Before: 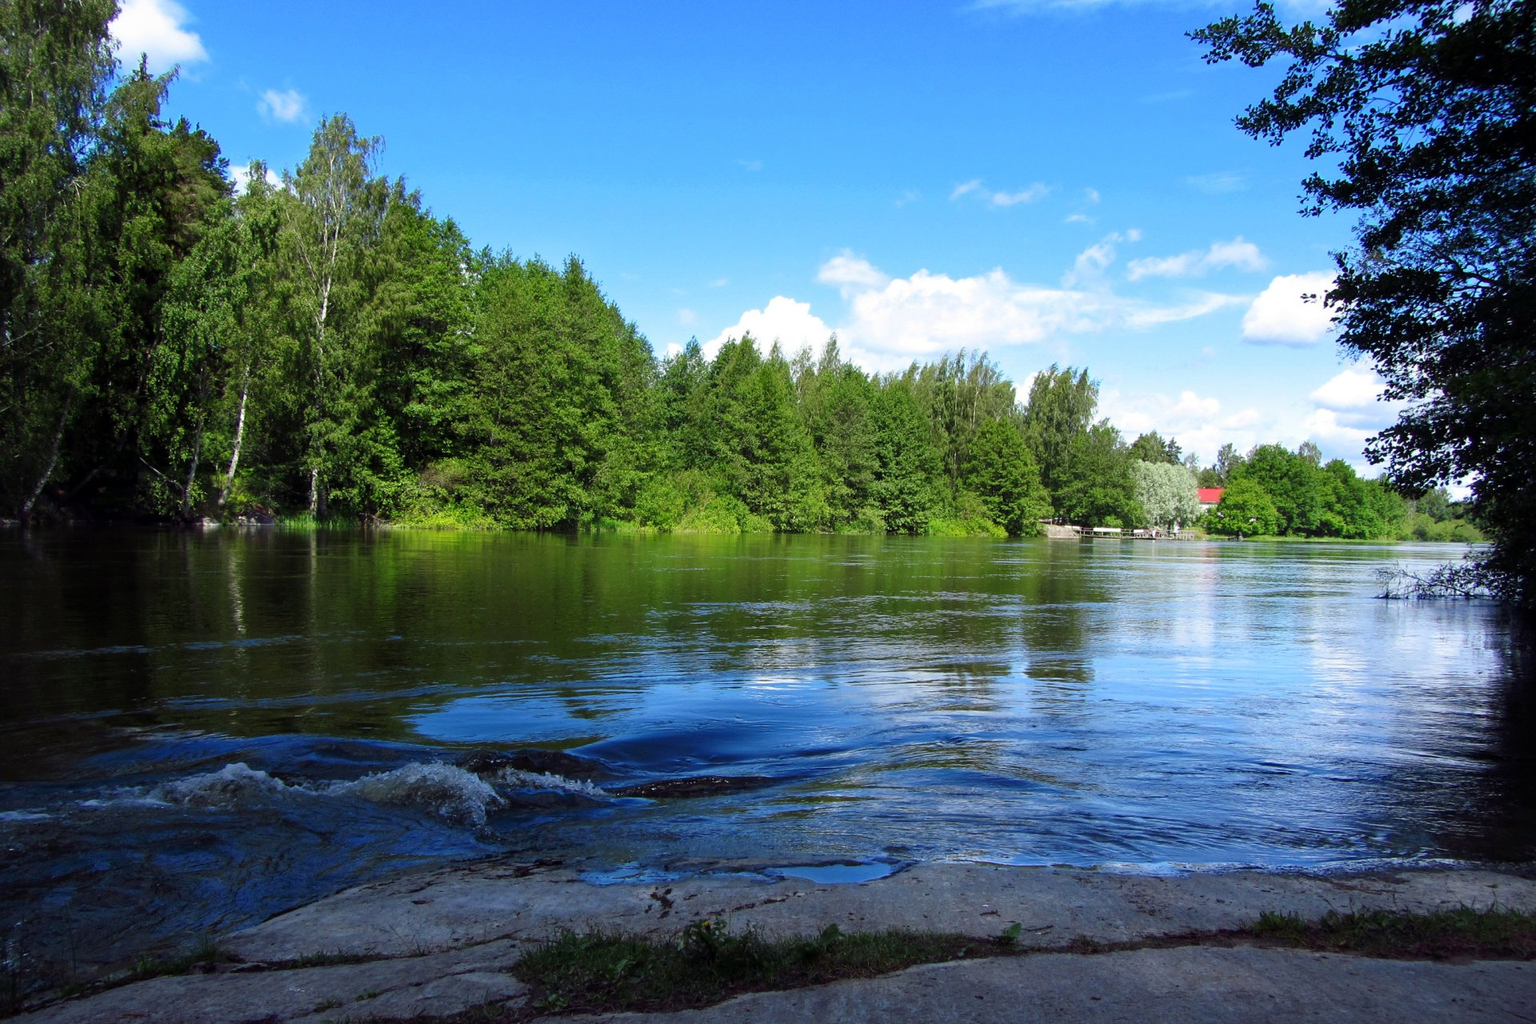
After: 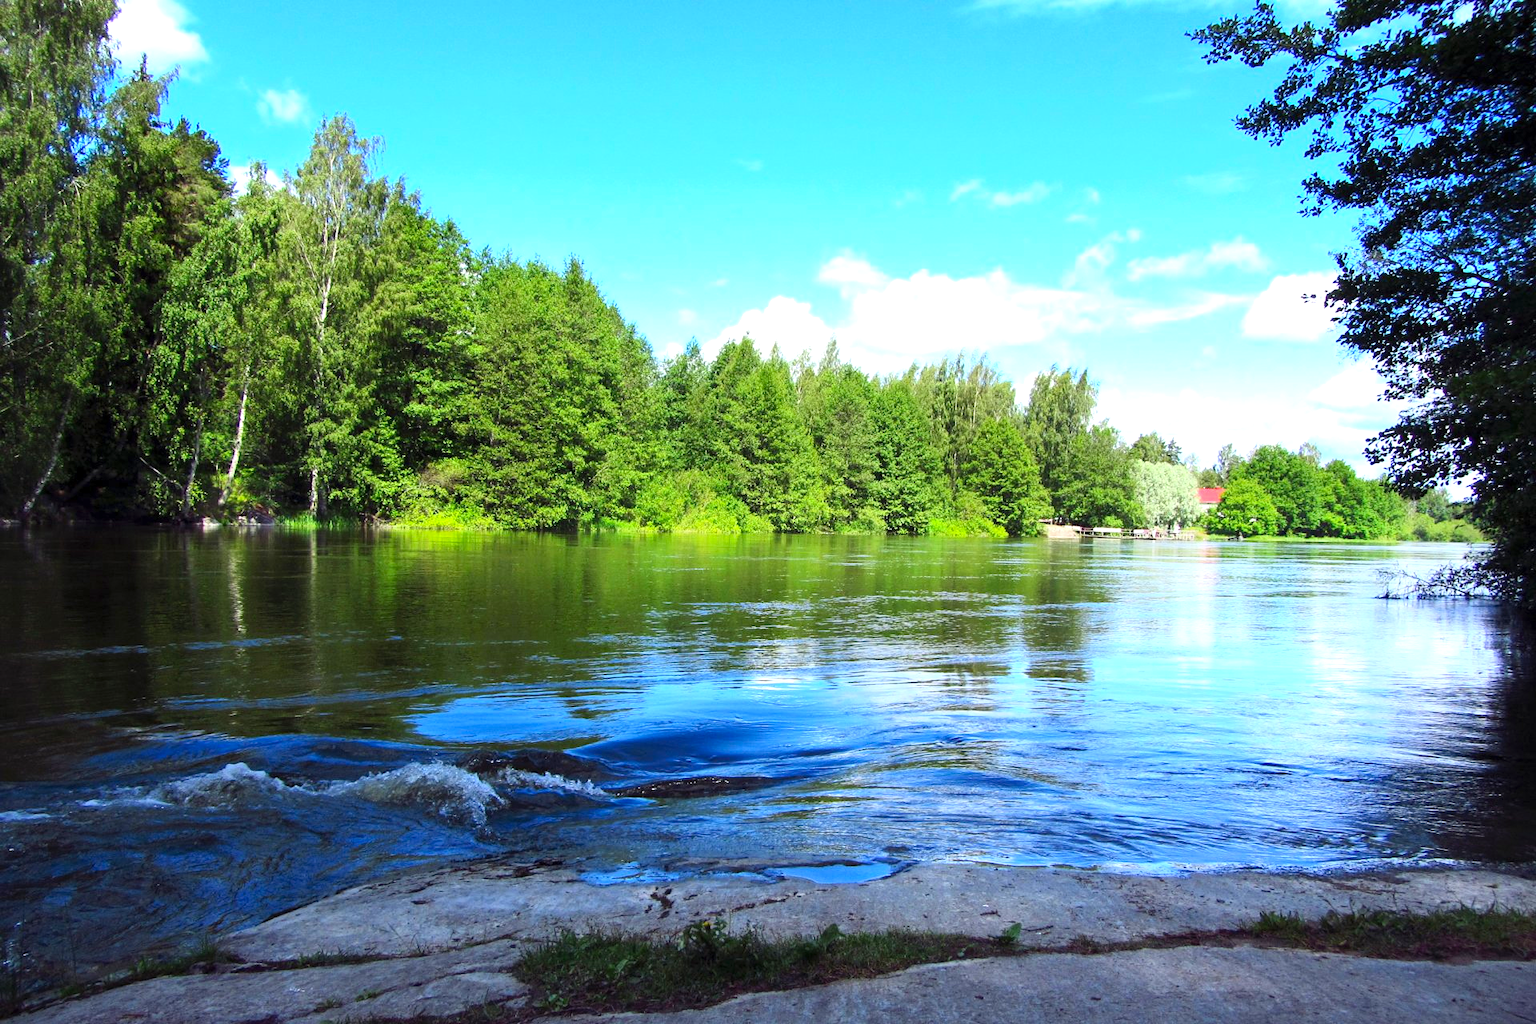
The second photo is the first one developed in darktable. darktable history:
exposure: exposure 0.658 EV, compensate highlight preservation false
contrast brightness saturation: contrast 0.199, brightness 0.159, saturation 0.219
